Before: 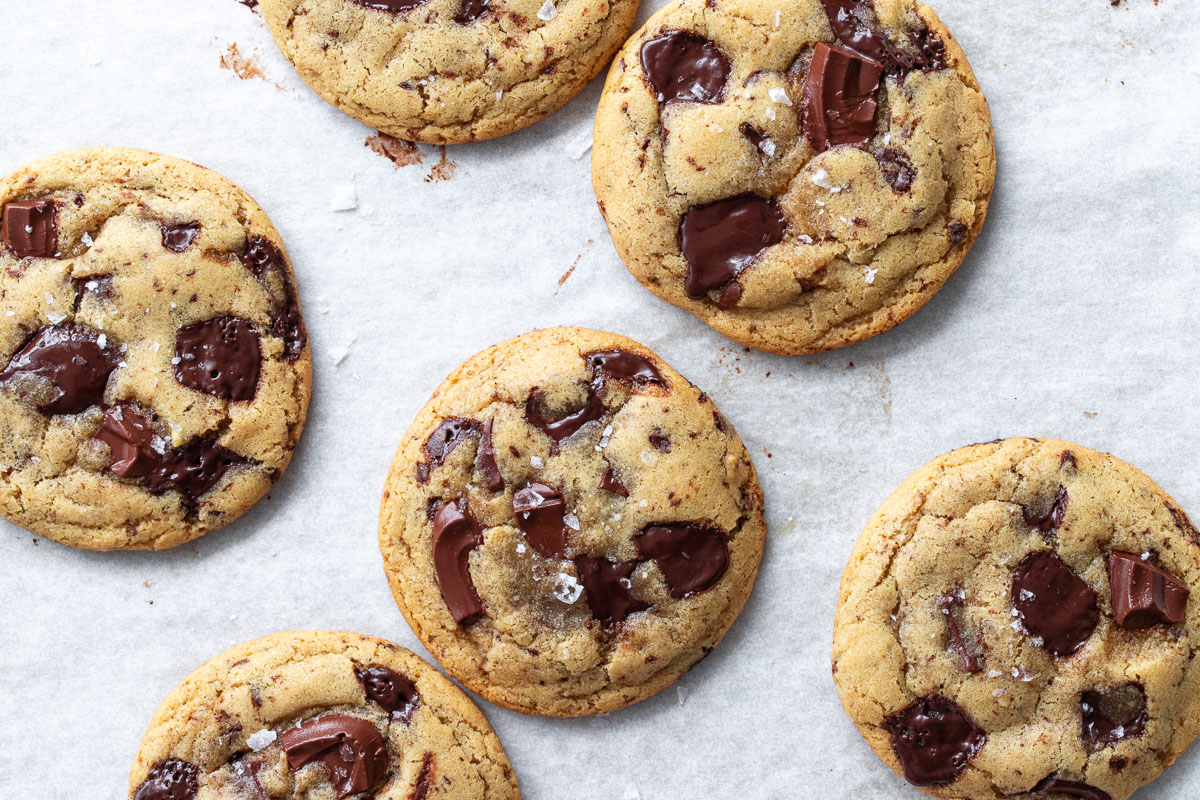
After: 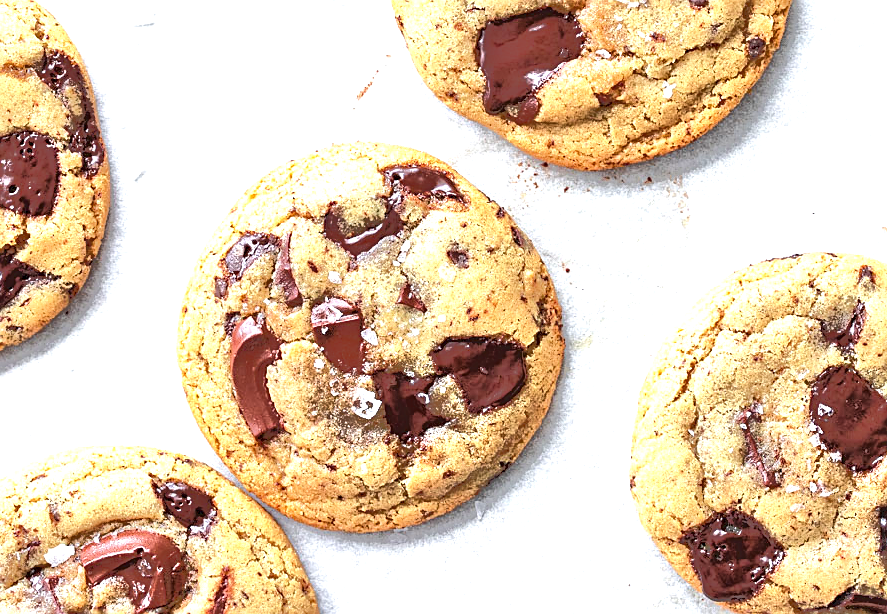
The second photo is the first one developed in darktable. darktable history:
sharpen: on, module defaults
exposure: black level correction 0, exposure 1.45 EV, compensate exposure bias true, compensate highlight preservation false
tone equalizer: -7 EV -0.655 EV, -6 EV 1.02 EV, -5 EV -0.432 EV, -4 EV 0.452 EV, -3 EV 0.429 EV, -2 EV 0.123 EV, -1 EV -0.154 EV, +0 EV -0.384 EV, mask exposure compensation -0.495 EV
crop: left 16.884%, top 23.204%, right 9.13%
color calibration: illuminant same as pipeline (D50), adaptation none (bypass), x 0.333, y 0.334, temperature 5009.25 K
